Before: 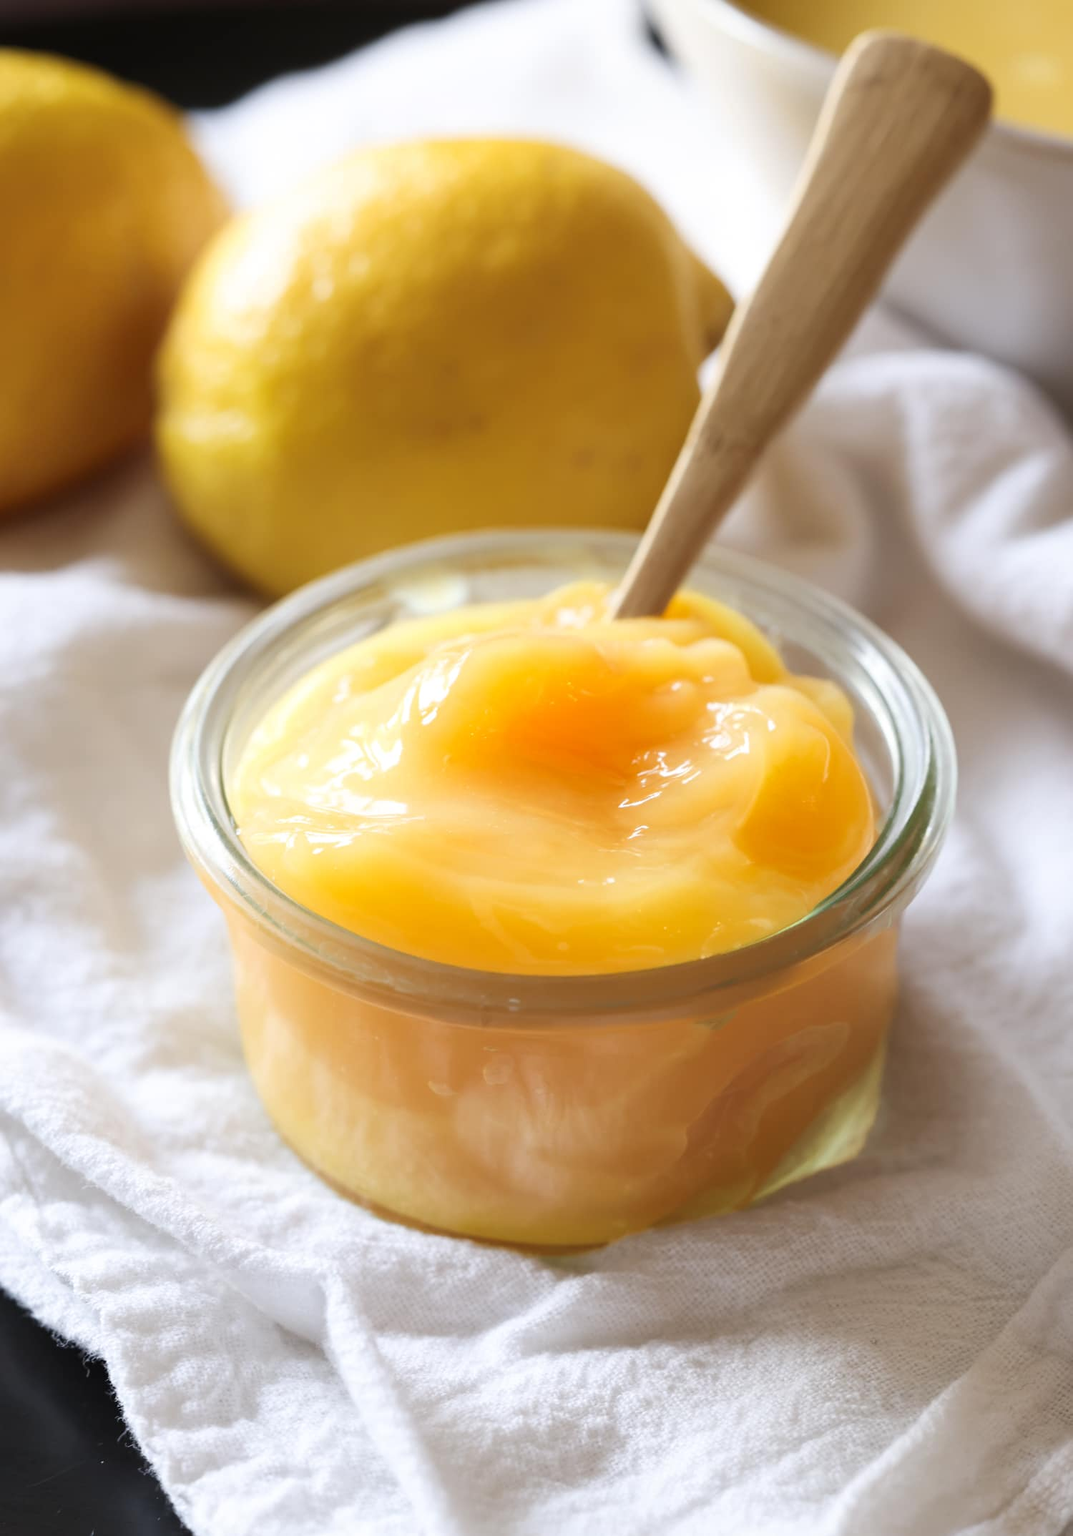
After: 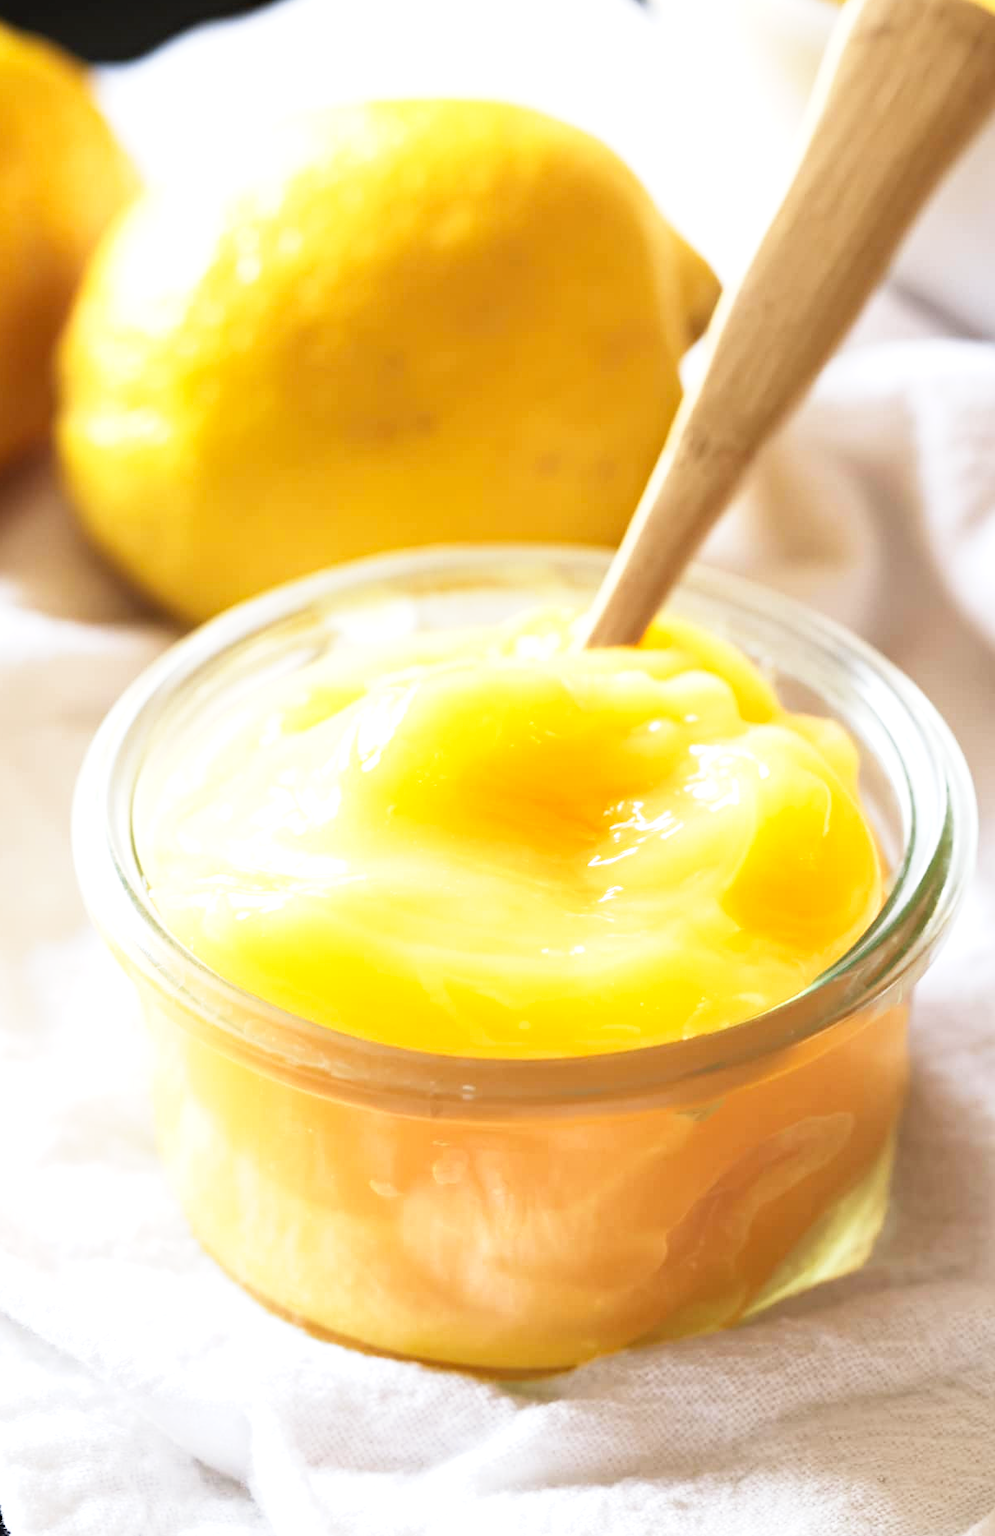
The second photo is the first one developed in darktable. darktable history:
exposure: black level correction 0, exposure 0.499 EV, compensate exposure bias true, compensate highlight preservation false
crop: left 9.938%, top 3.565%, right 9.281%, bottom 9.393%
base curve: curves: ch0 [(0, 0) (0.579, 0.807) (1, 1)], preserve colors none
haze removal: compatibility mode true, adaptive false
